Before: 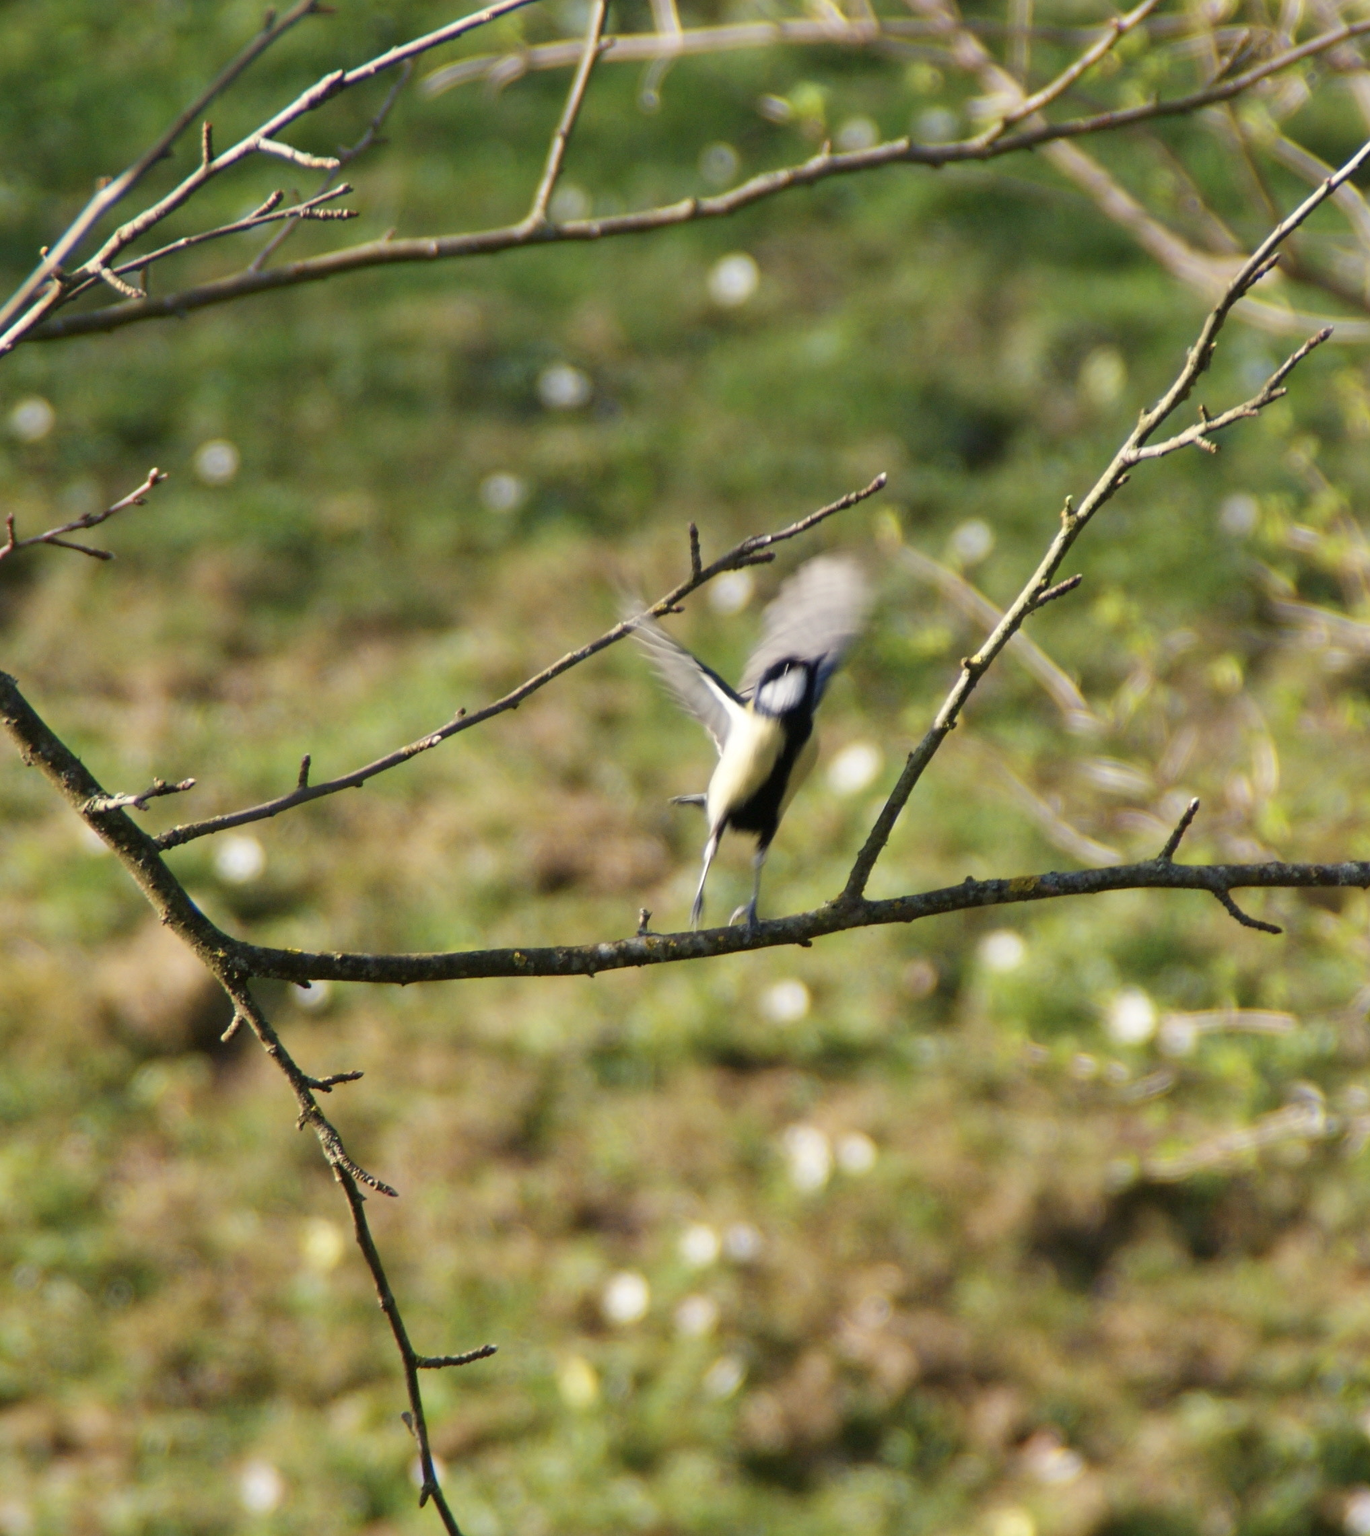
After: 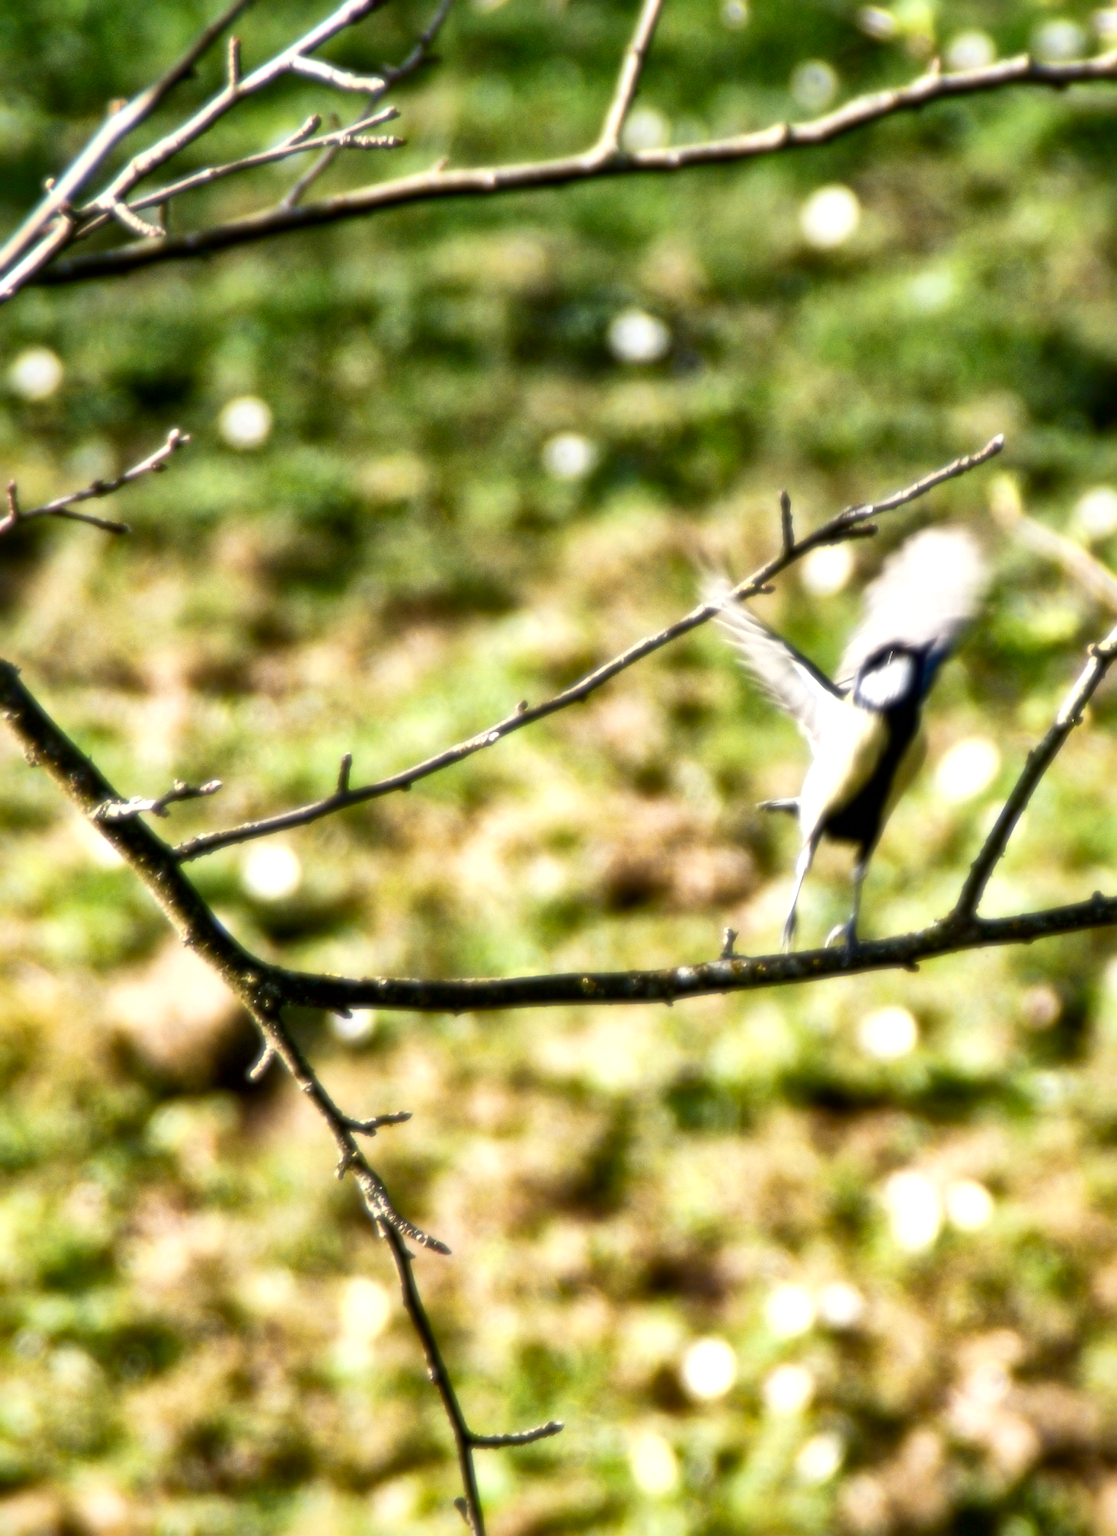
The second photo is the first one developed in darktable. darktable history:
rgb levels: preserve colors max RGB
local contrast: mode bilateral grid, contrast 20, coarseness 50, detail 179%, midtone range 0.2
contrast brightness saturation: contrast 0.24, brightness -0.24, saturation 0.14
crop: top 5.803%, right 27.864%, bottom 5.804%
shadows and highlights: white point adjustment 0.05, highlights color adjustment 55.9%, soften with gaussian
exposure: black level correction 0, exposure 0.9 EV, compensate highlight preservation false
soften: size 8.67%, mix 49%
